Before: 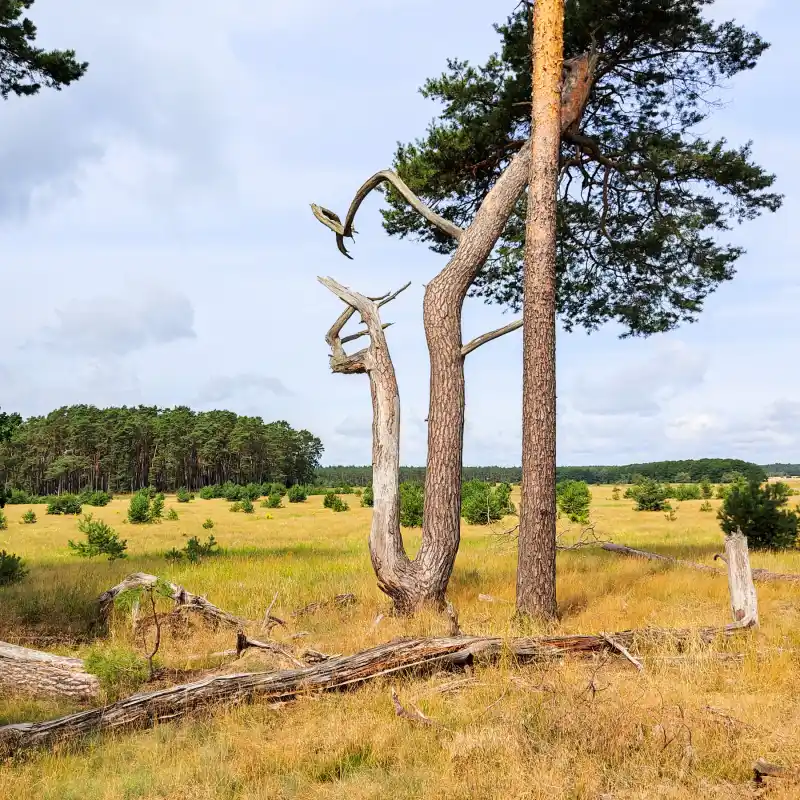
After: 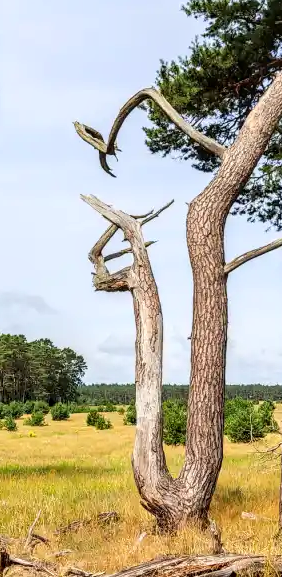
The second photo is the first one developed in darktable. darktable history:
crop and rotate: left 29.761%, top 10.298%, right 34.987%, bottom 17.458%
local contrast: detail 130%
shadows and highlights: shadows -31.29, highlights 30.48
